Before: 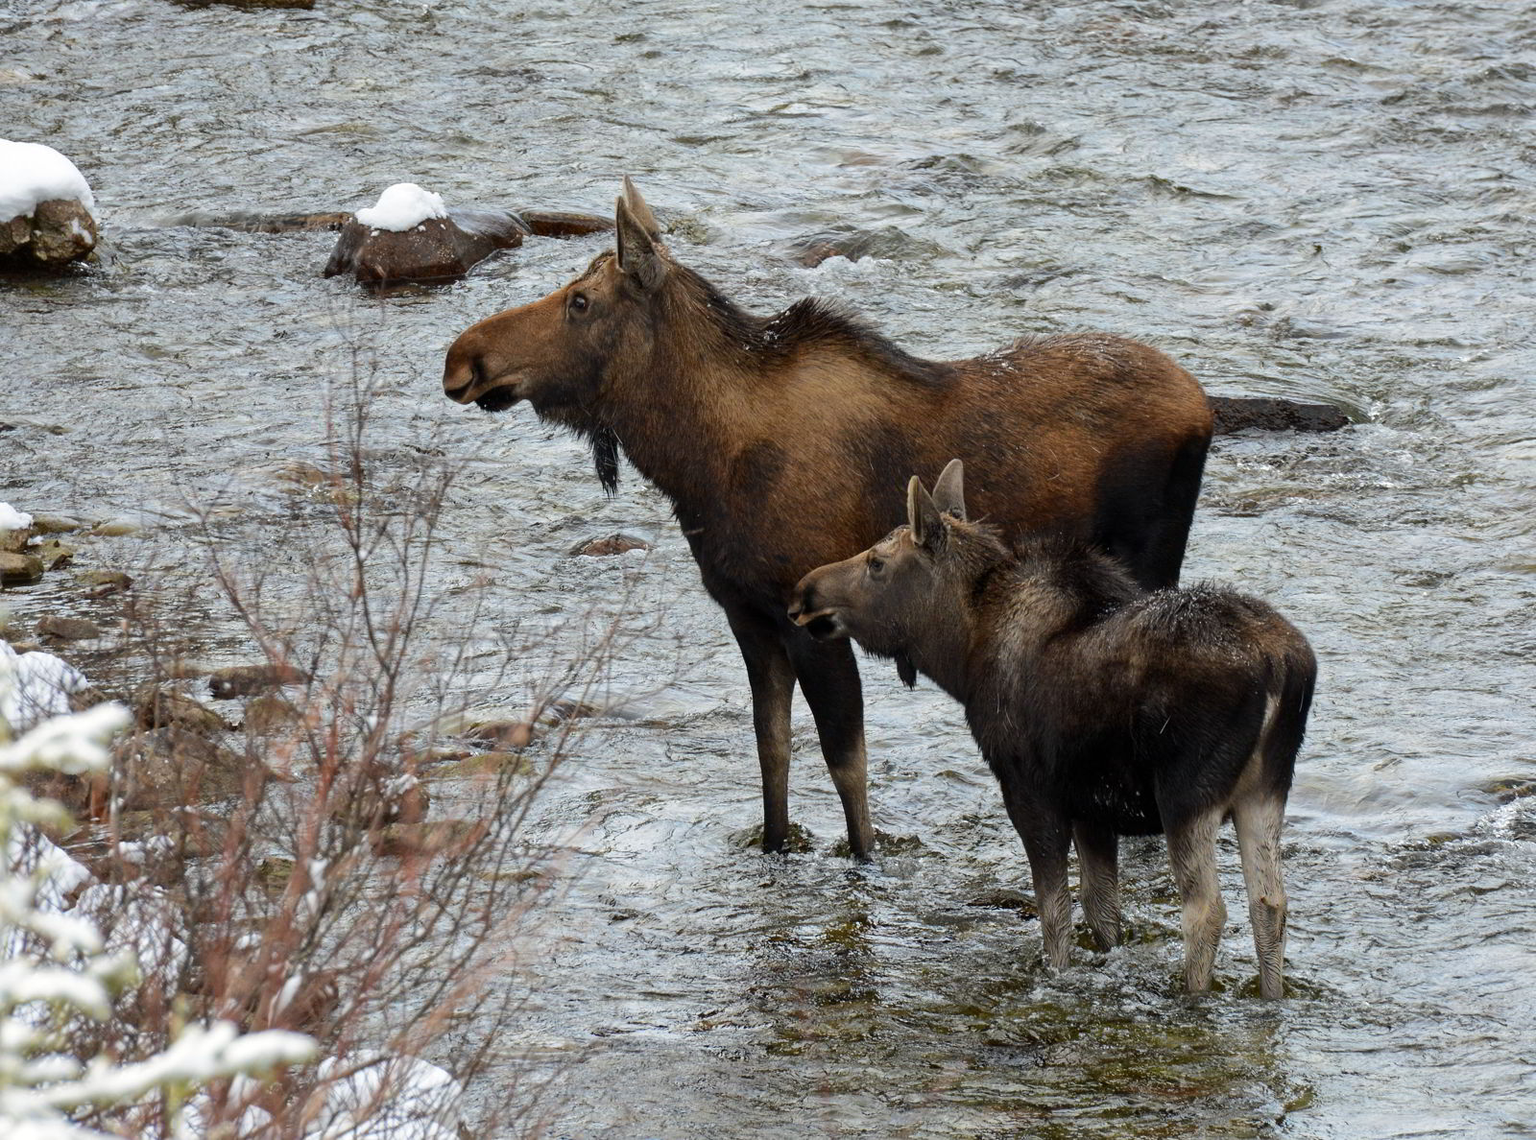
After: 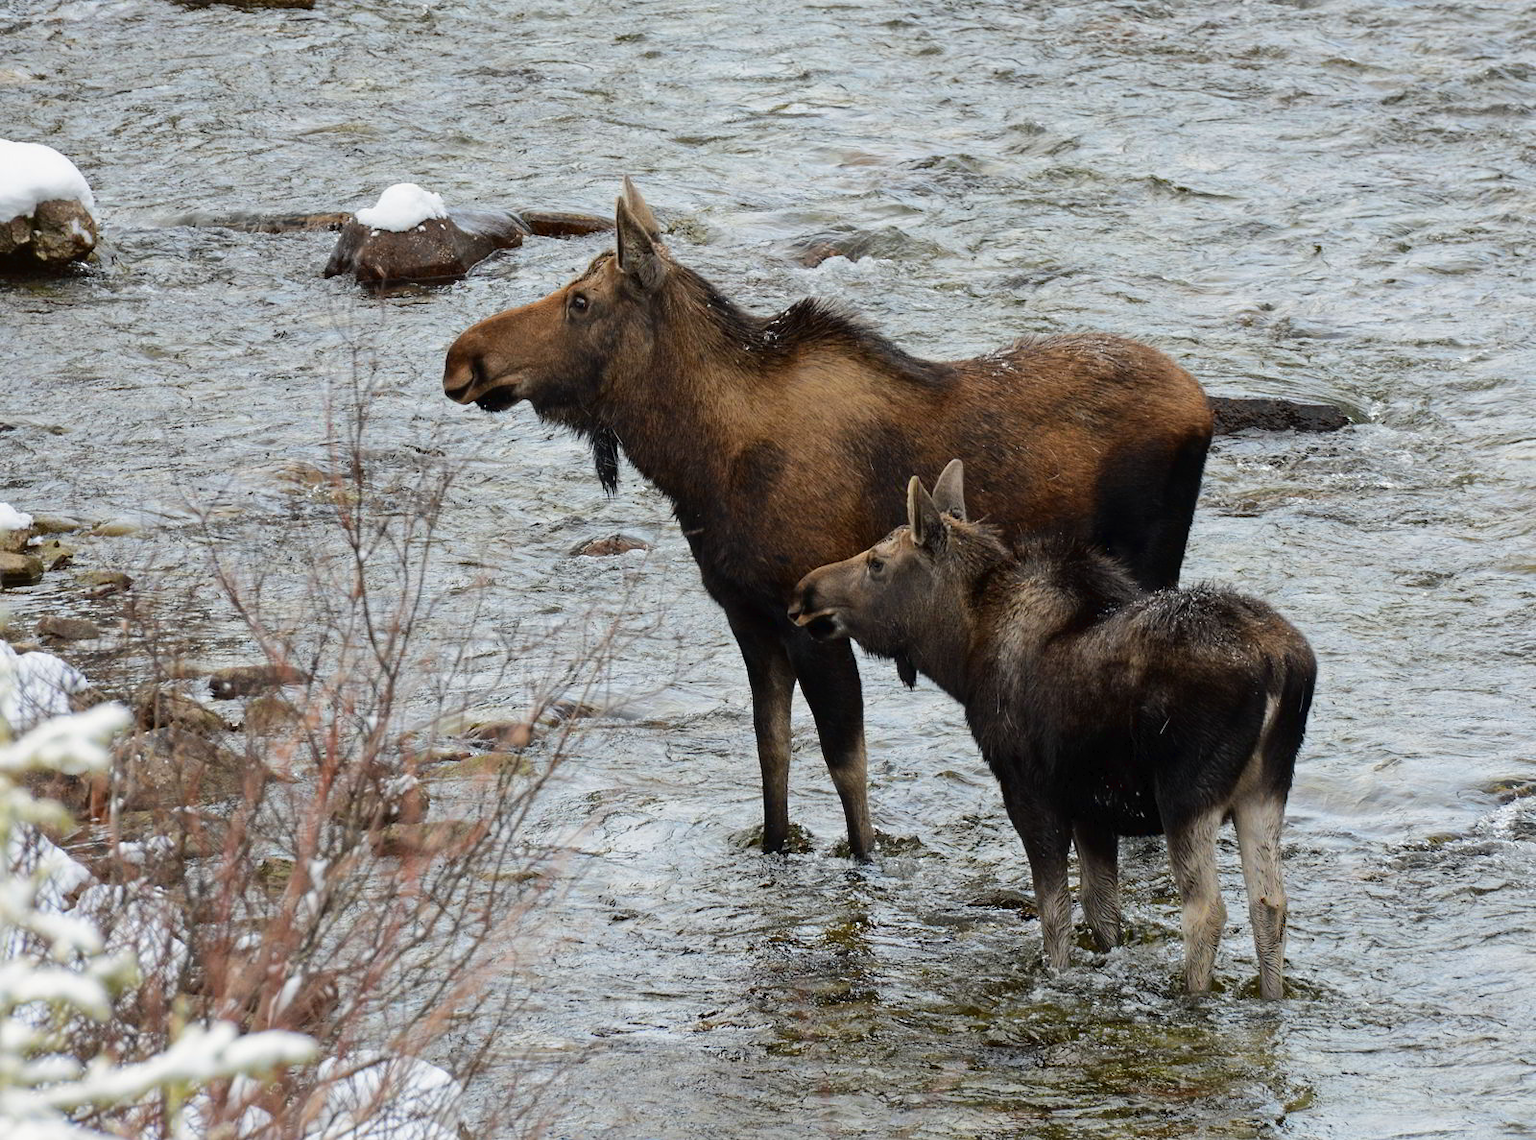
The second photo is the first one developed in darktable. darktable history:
sharpen: radius 5.333, amount 0.31, threshold 26.384
tone curve: curves: ch0 [(0, 0.013) (0.036, 0.035) (0.274, 0.288) (0.504, 0.536) (0.844, 0.84) (1, 0.97)]; ch1 [(0, 0) (0.389, 0.403) (0.462, 0.48) (0.499, 0.5) (0.524, 0.529) (0.567, 0.603) (0.626, 0.651) (0.749, 0.781) (1, 1)]; ch2 [(0, 0) (0.464, 0.478) (0.5, 0.501) (0.533, 0.539) (0.599, 0.6) (0.704, 0.732) (1, 1)]
